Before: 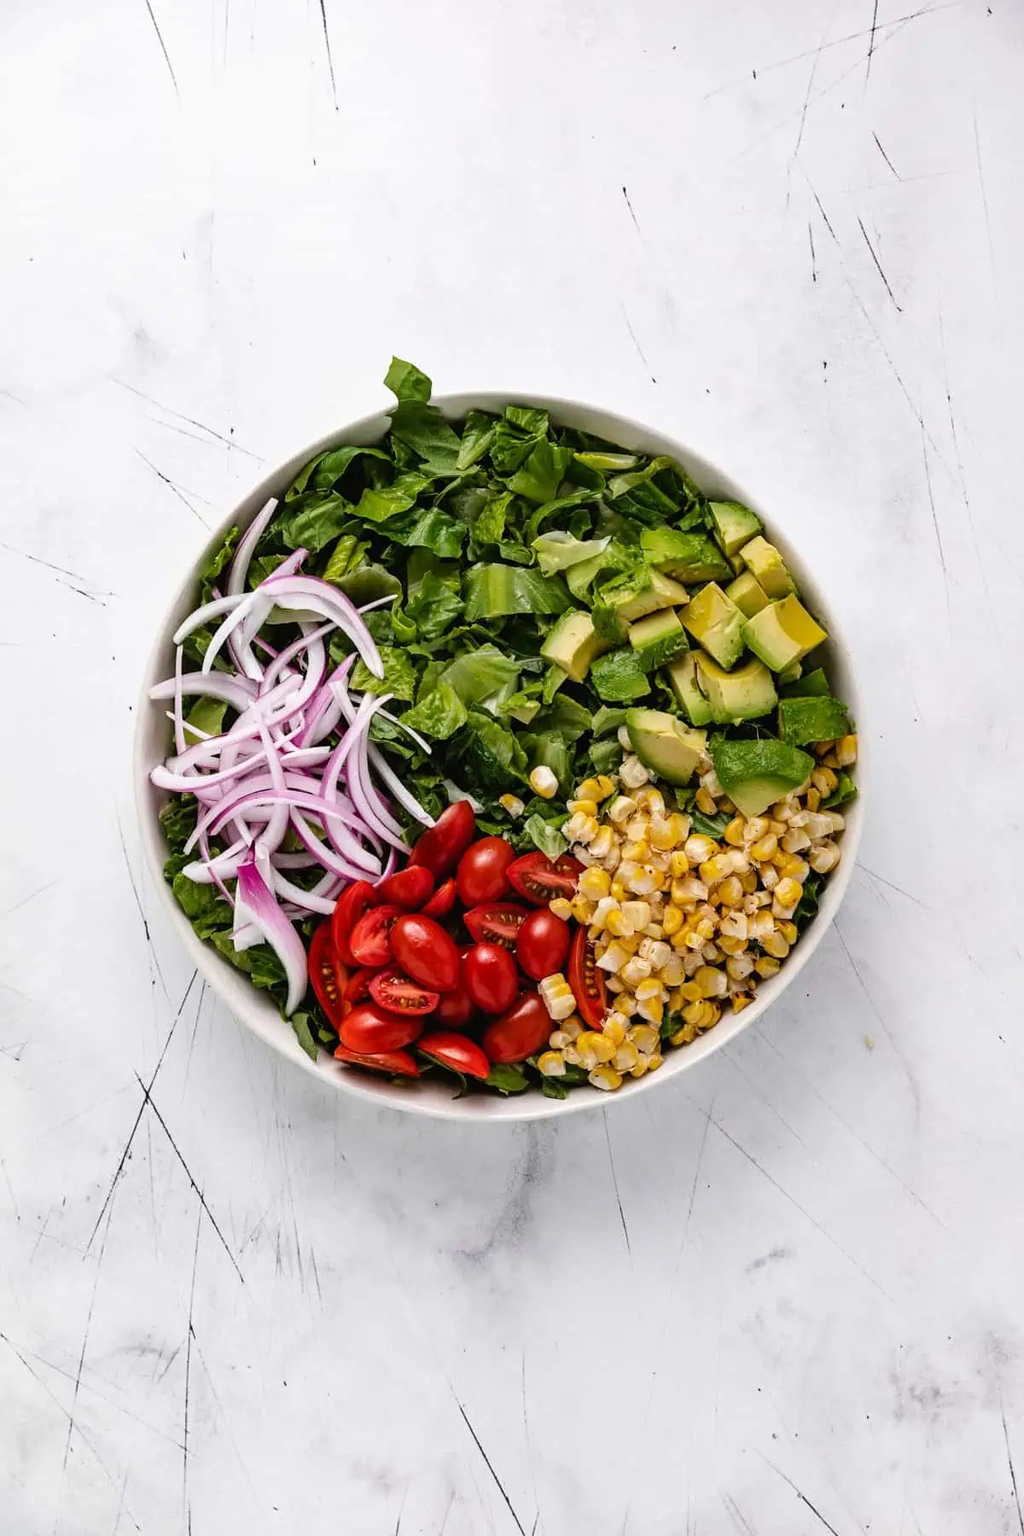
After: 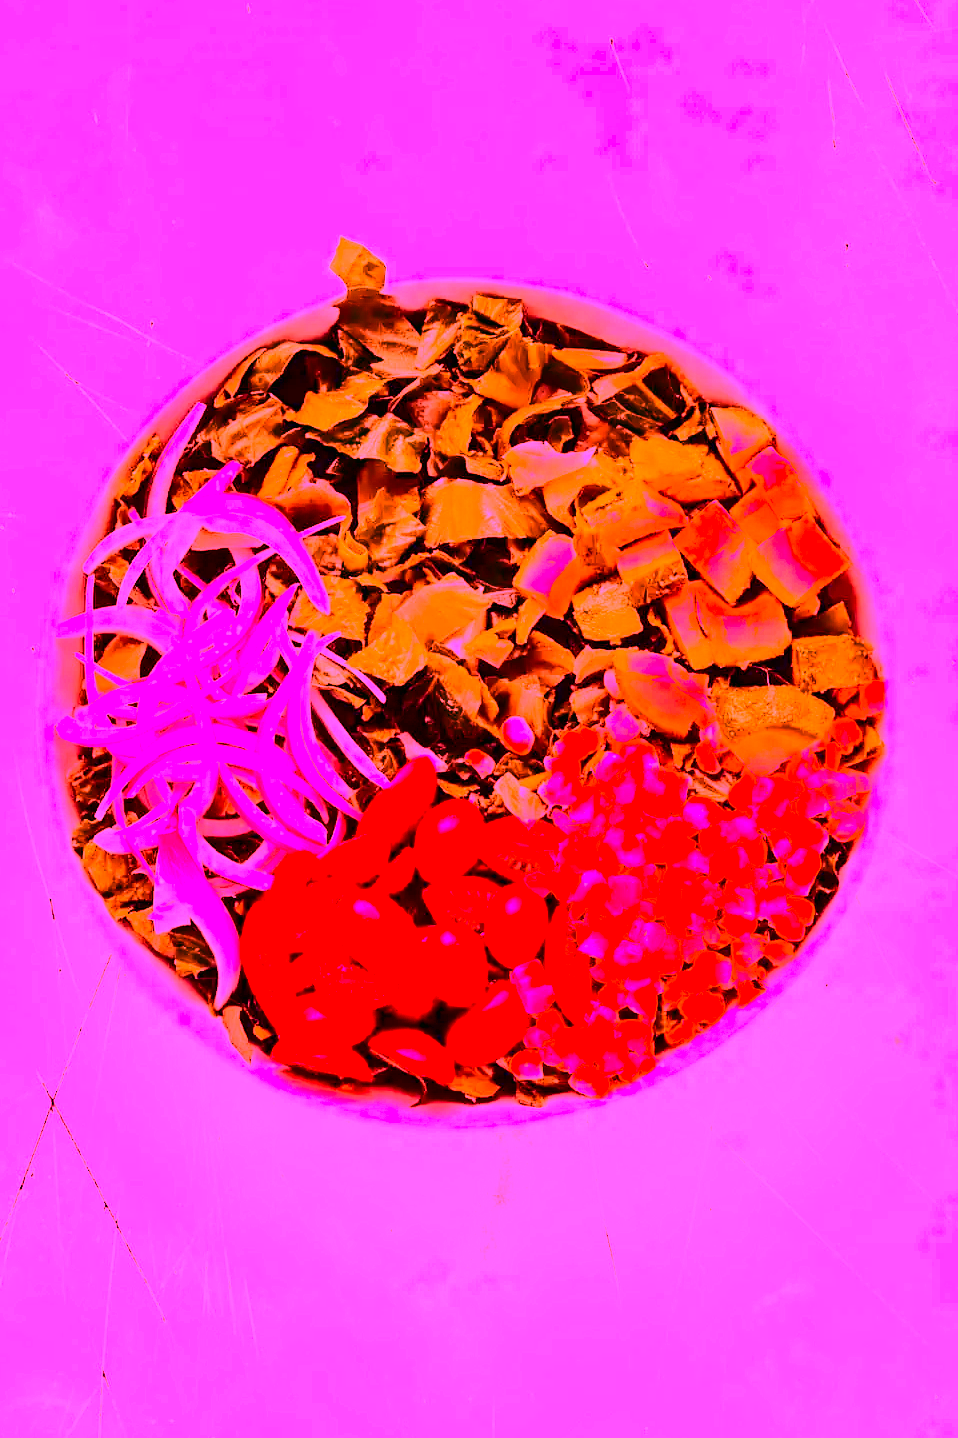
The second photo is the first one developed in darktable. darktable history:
white balance: red 4.26, blue 1.802
contrast brightness saturation: contrast 0.2, brightness -0.11, saturation 0.1
crop and rotate: left 10.071%, top 10.071%, right 10.02%, bottom 10.02%
color correction: highlights a* -8, highlights b* 3.1
